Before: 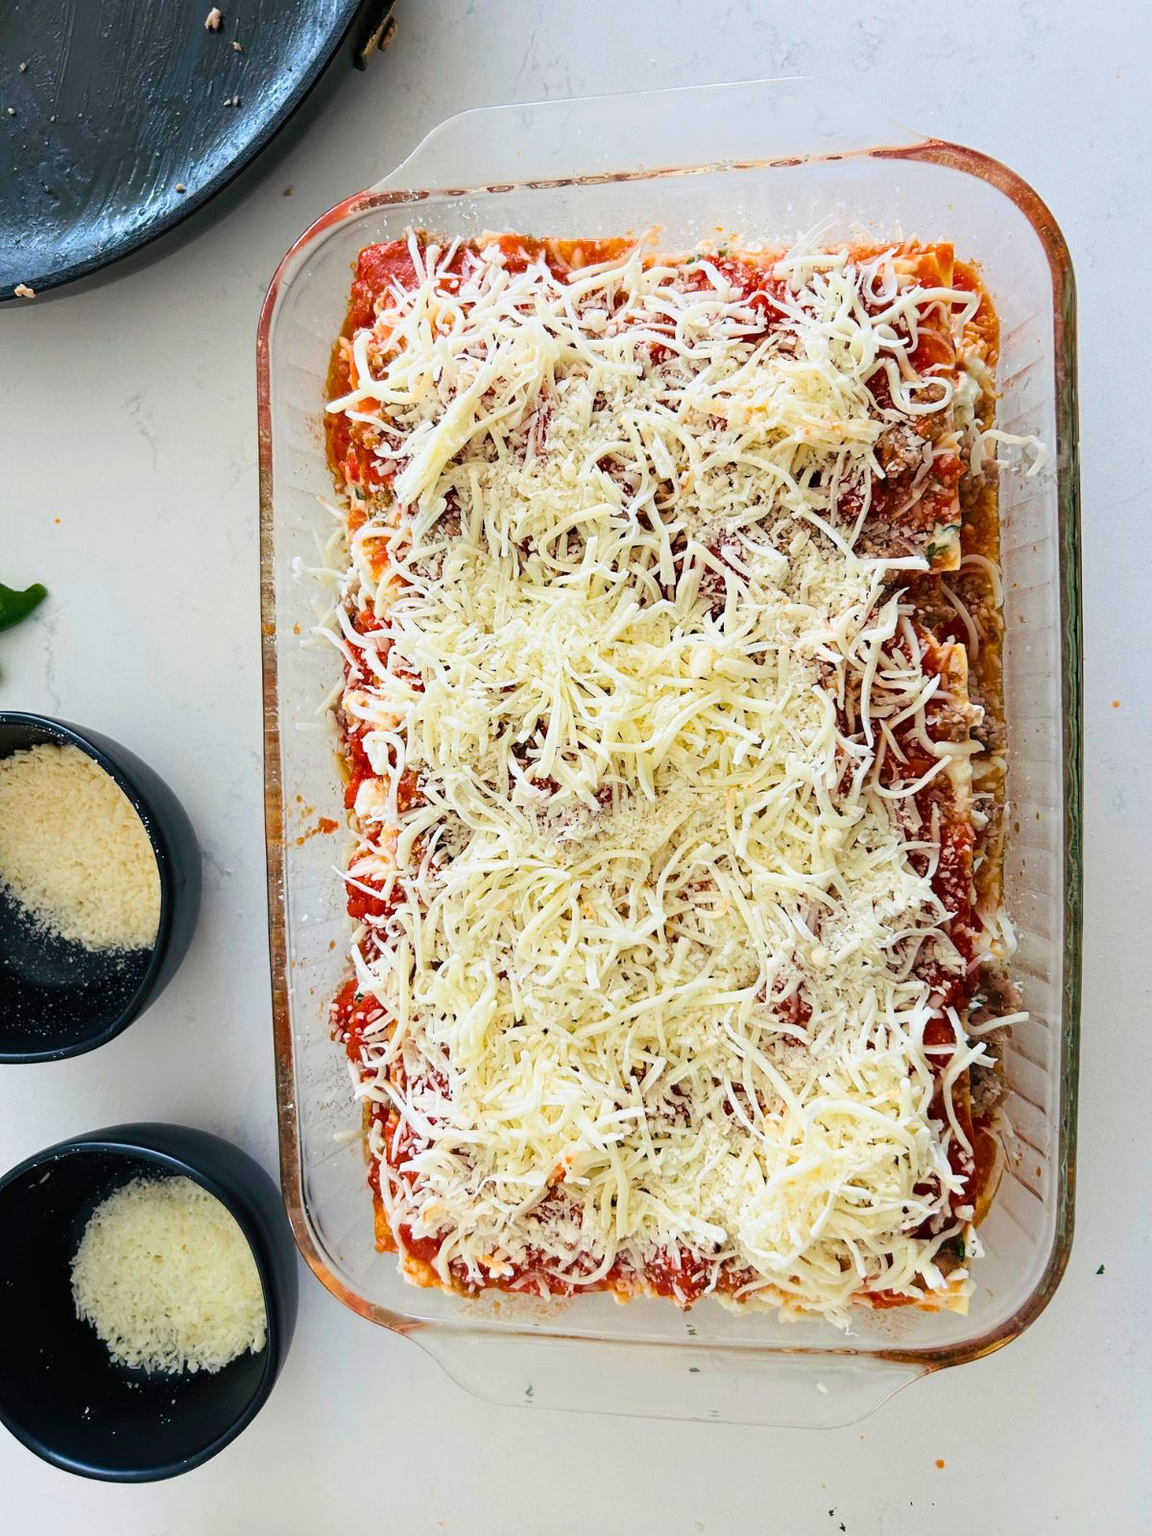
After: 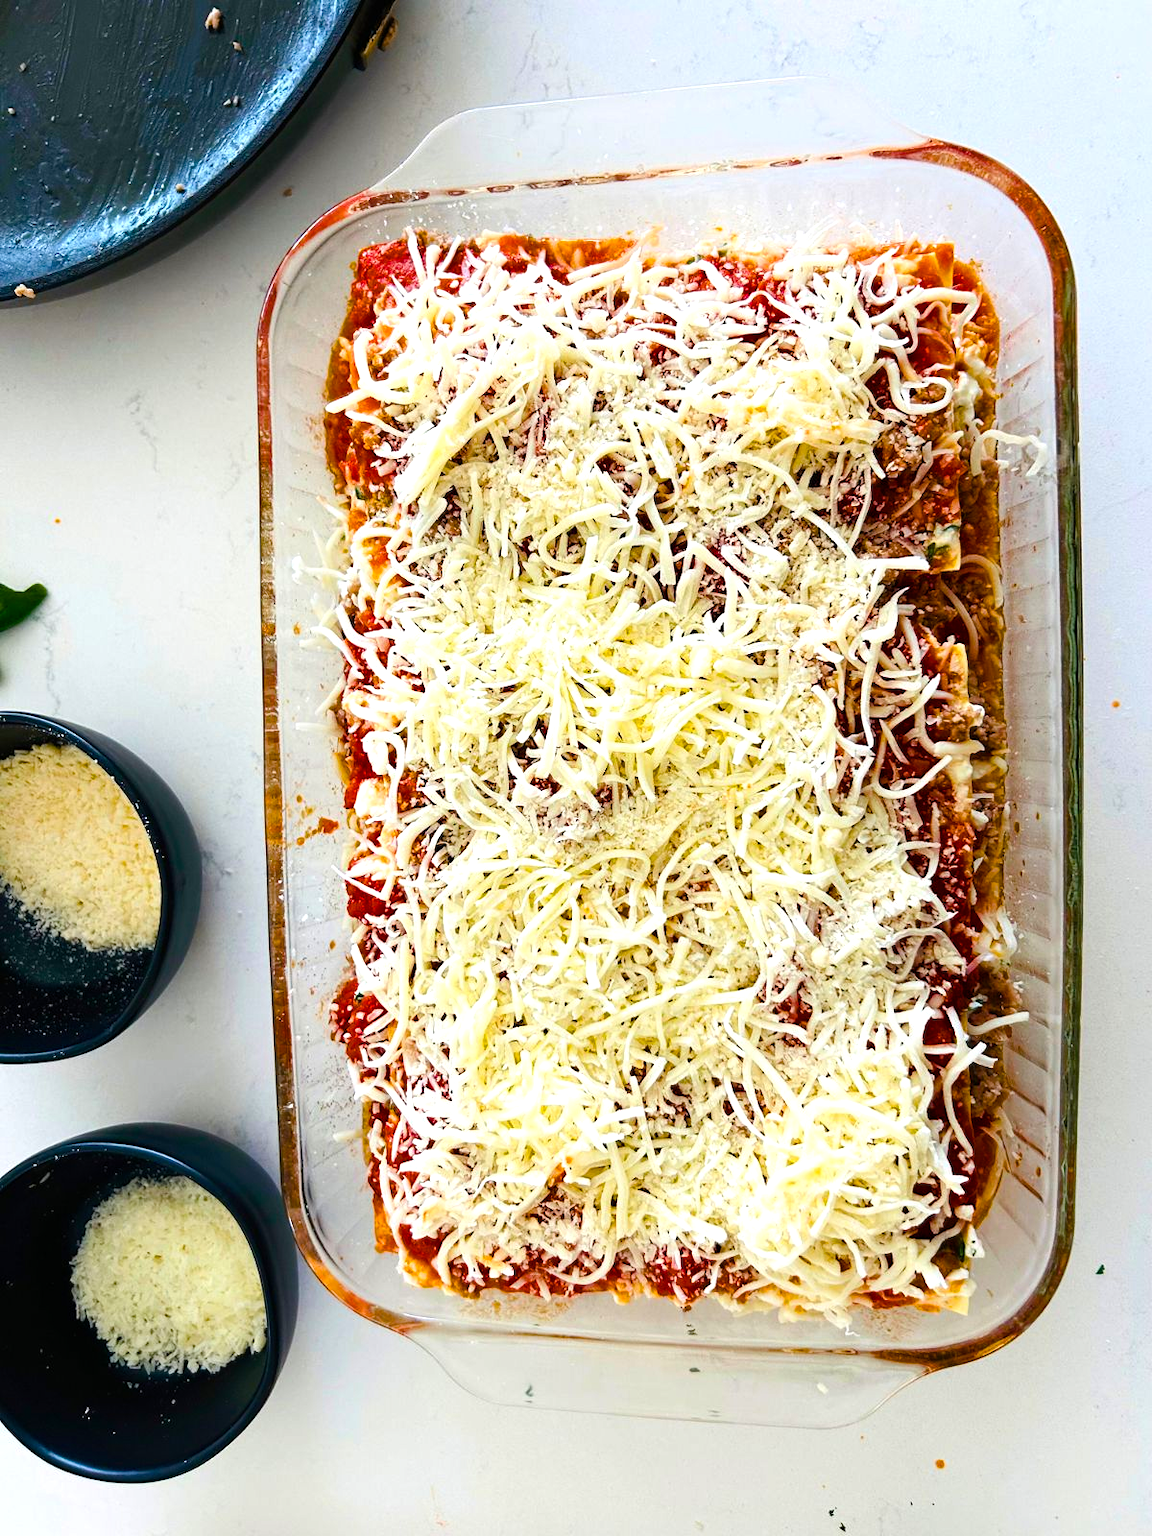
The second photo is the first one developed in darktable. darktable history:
color balance rgb: perceptual saturation grading › global saturation 39.115%, perceptual saturation grading › highlights -25.809%, perceptual saturation grading › mid-tones 34.851%, perceptual saturation grading › shadows 34.748%, perceptual brilliance grading › global brilliance -17.75%, perceptual brilliance grading › highlights 29.252%
